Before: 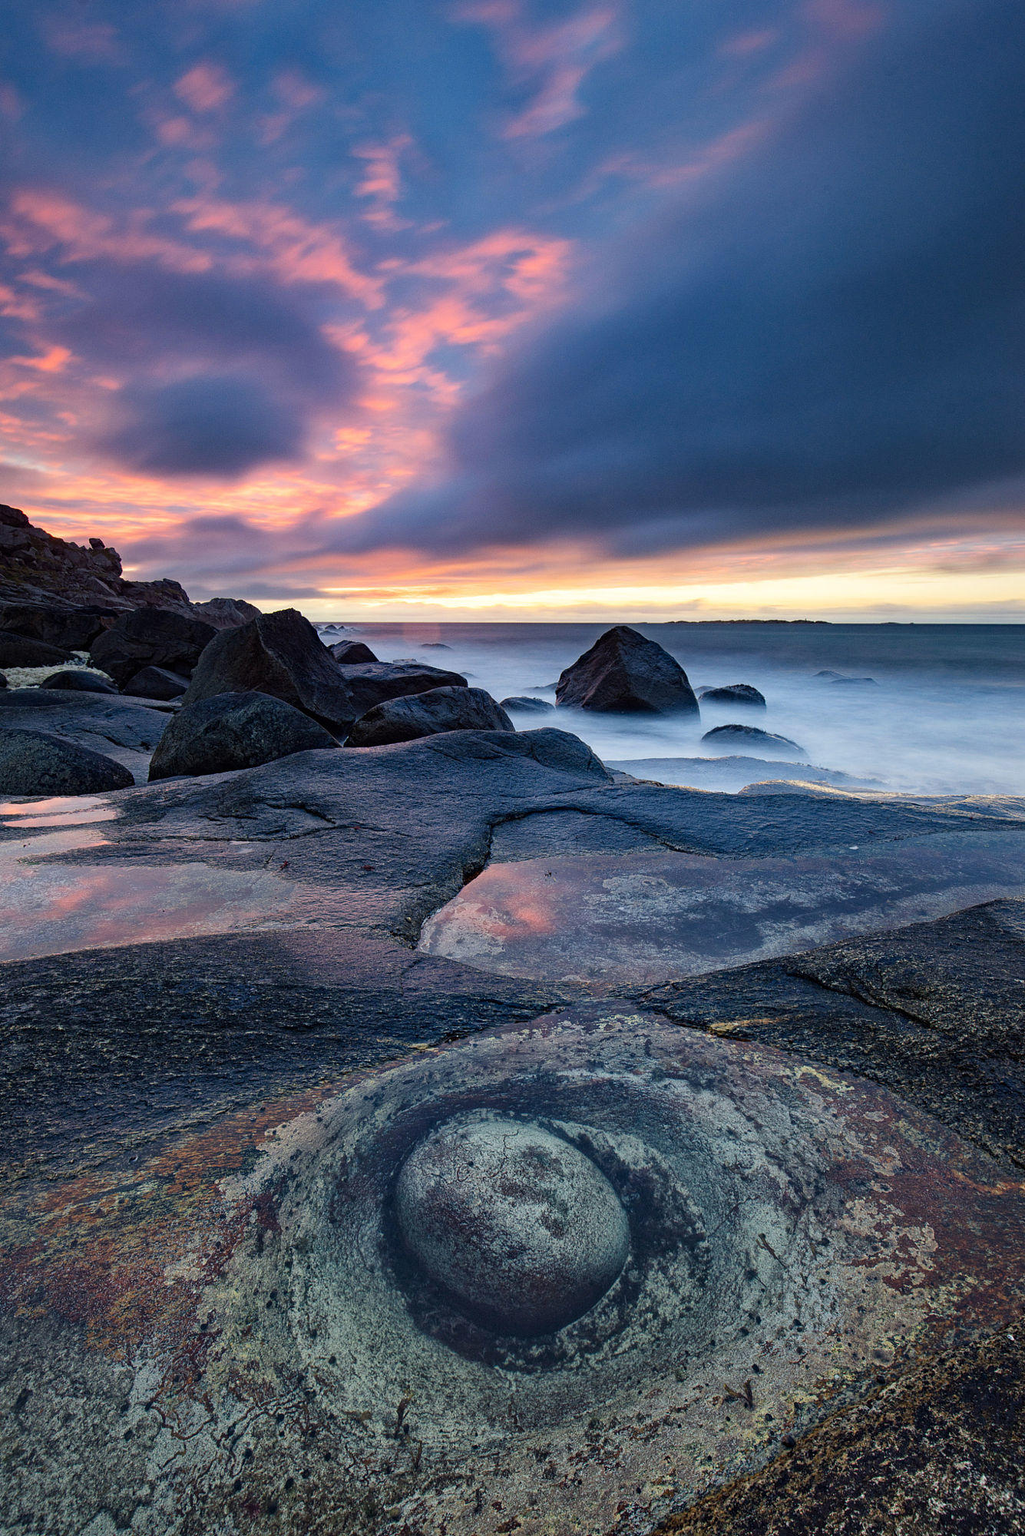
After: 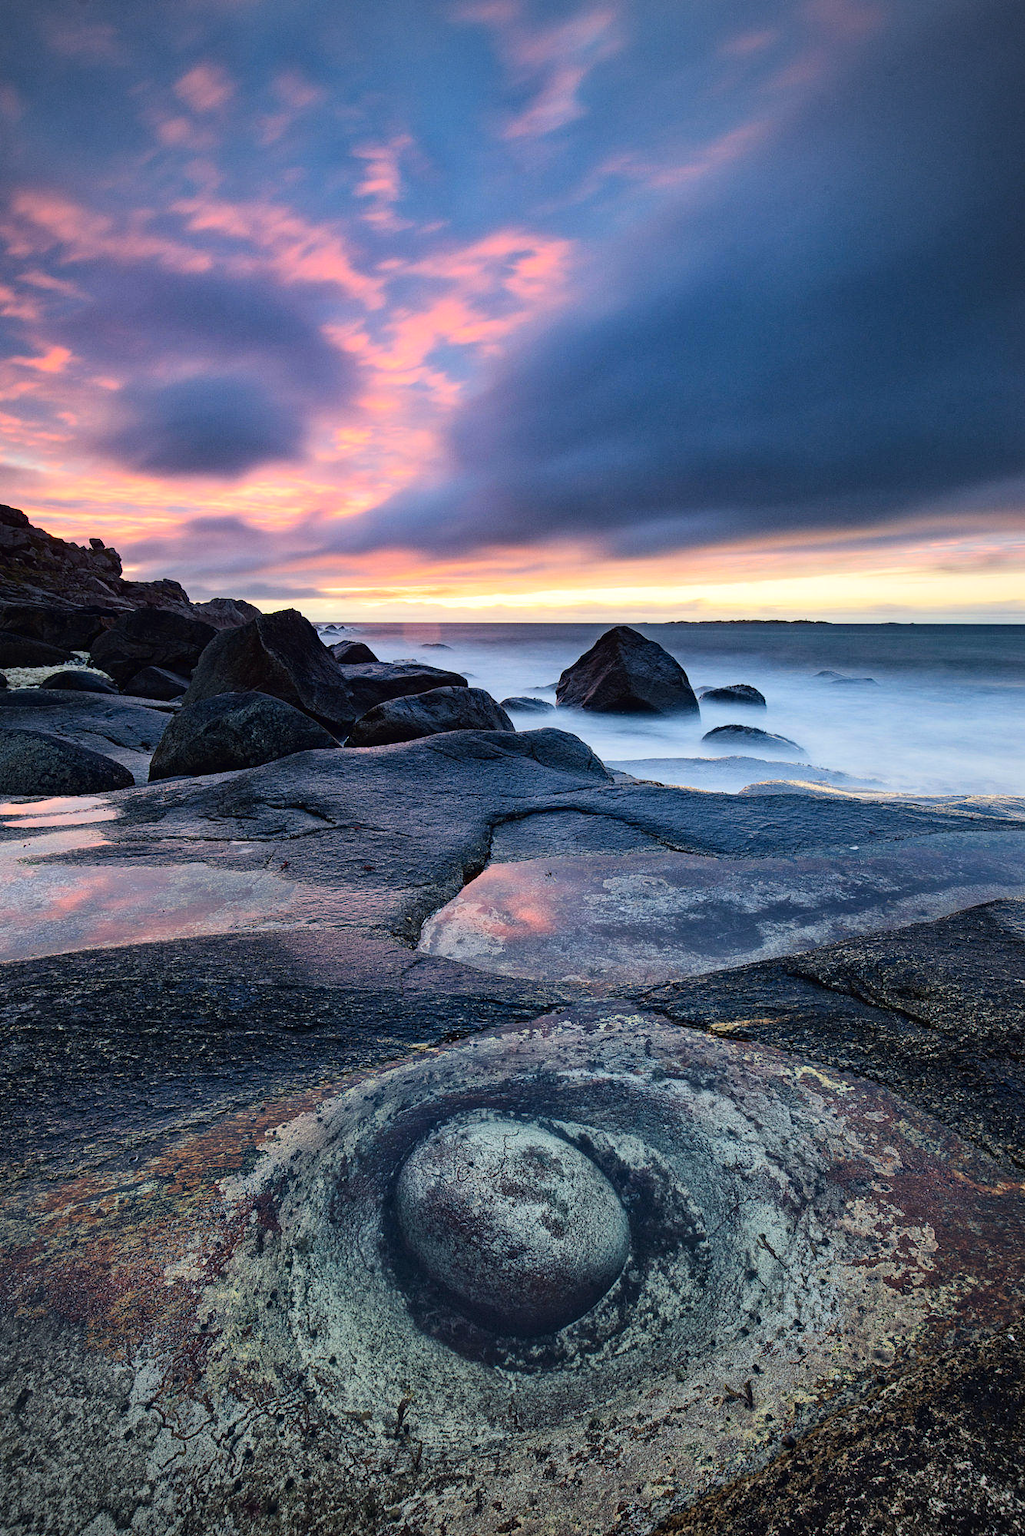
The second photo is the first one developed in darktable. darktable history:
vignetting: fall-off radius 60.99%, brightness -0.514, saturation -0.514, unbound false
tone curve: curves: ch0 [(0, 0) (0.003, 0.014) (0.011, 0.019) (0.025, 0.026) (0.044, 0.037) (0.069, 0.053) (0.1, 0.083) (0.136, 0.121) (0.177, 0.163) (0.224, 0.22) (0.277, 0.281) (0.335, 0.354) (0.399, 0.436) (0.468, 0.526) (0.543, 0.612) (0.623, 0.706) (0.709, 0.79) (0.801, 0.858) (0.898, 0.925) (1, 1)]
